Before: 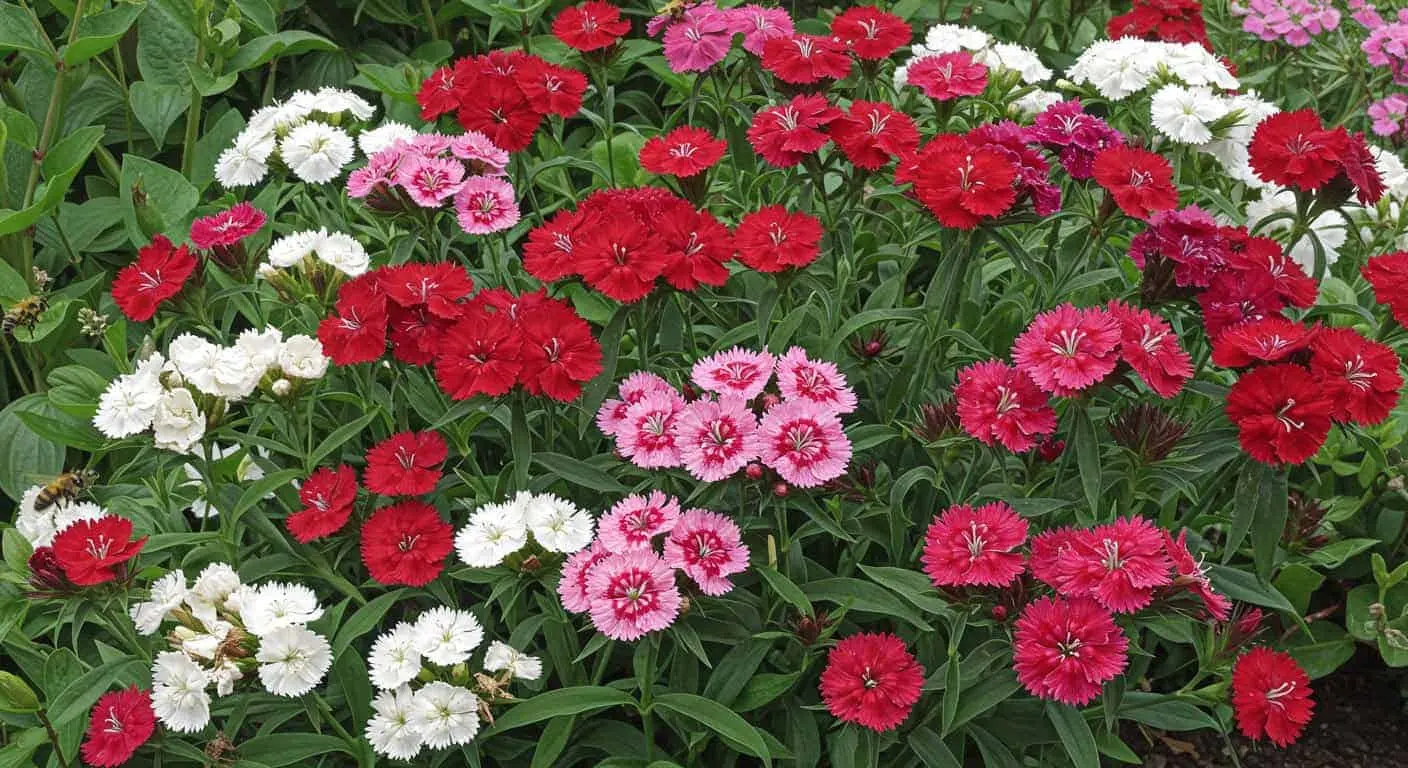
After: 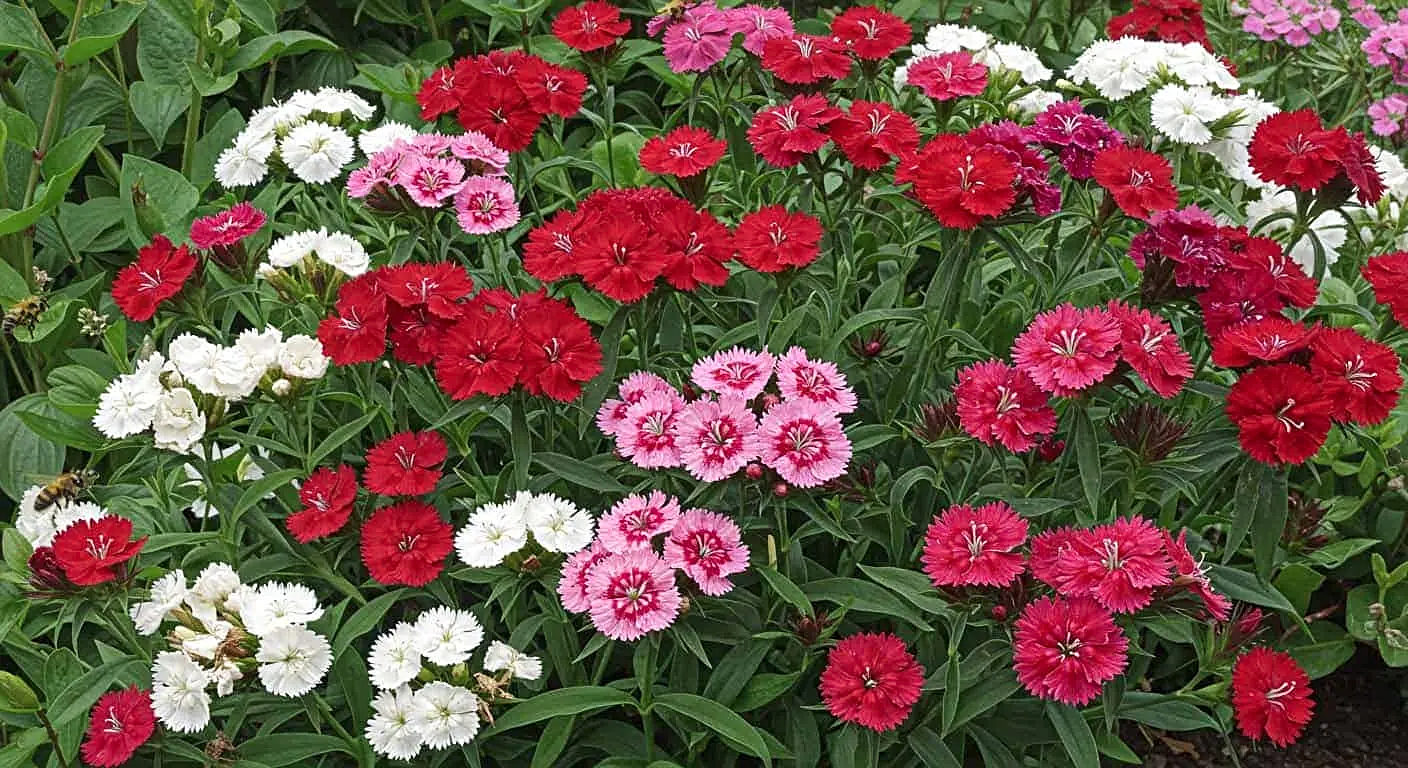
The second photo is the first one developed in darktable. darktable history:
sharpen: radius 2.512, amount 0.332
contrast brightness saturation: contrast 0.096, brightness 0.011, saturation 0.019
